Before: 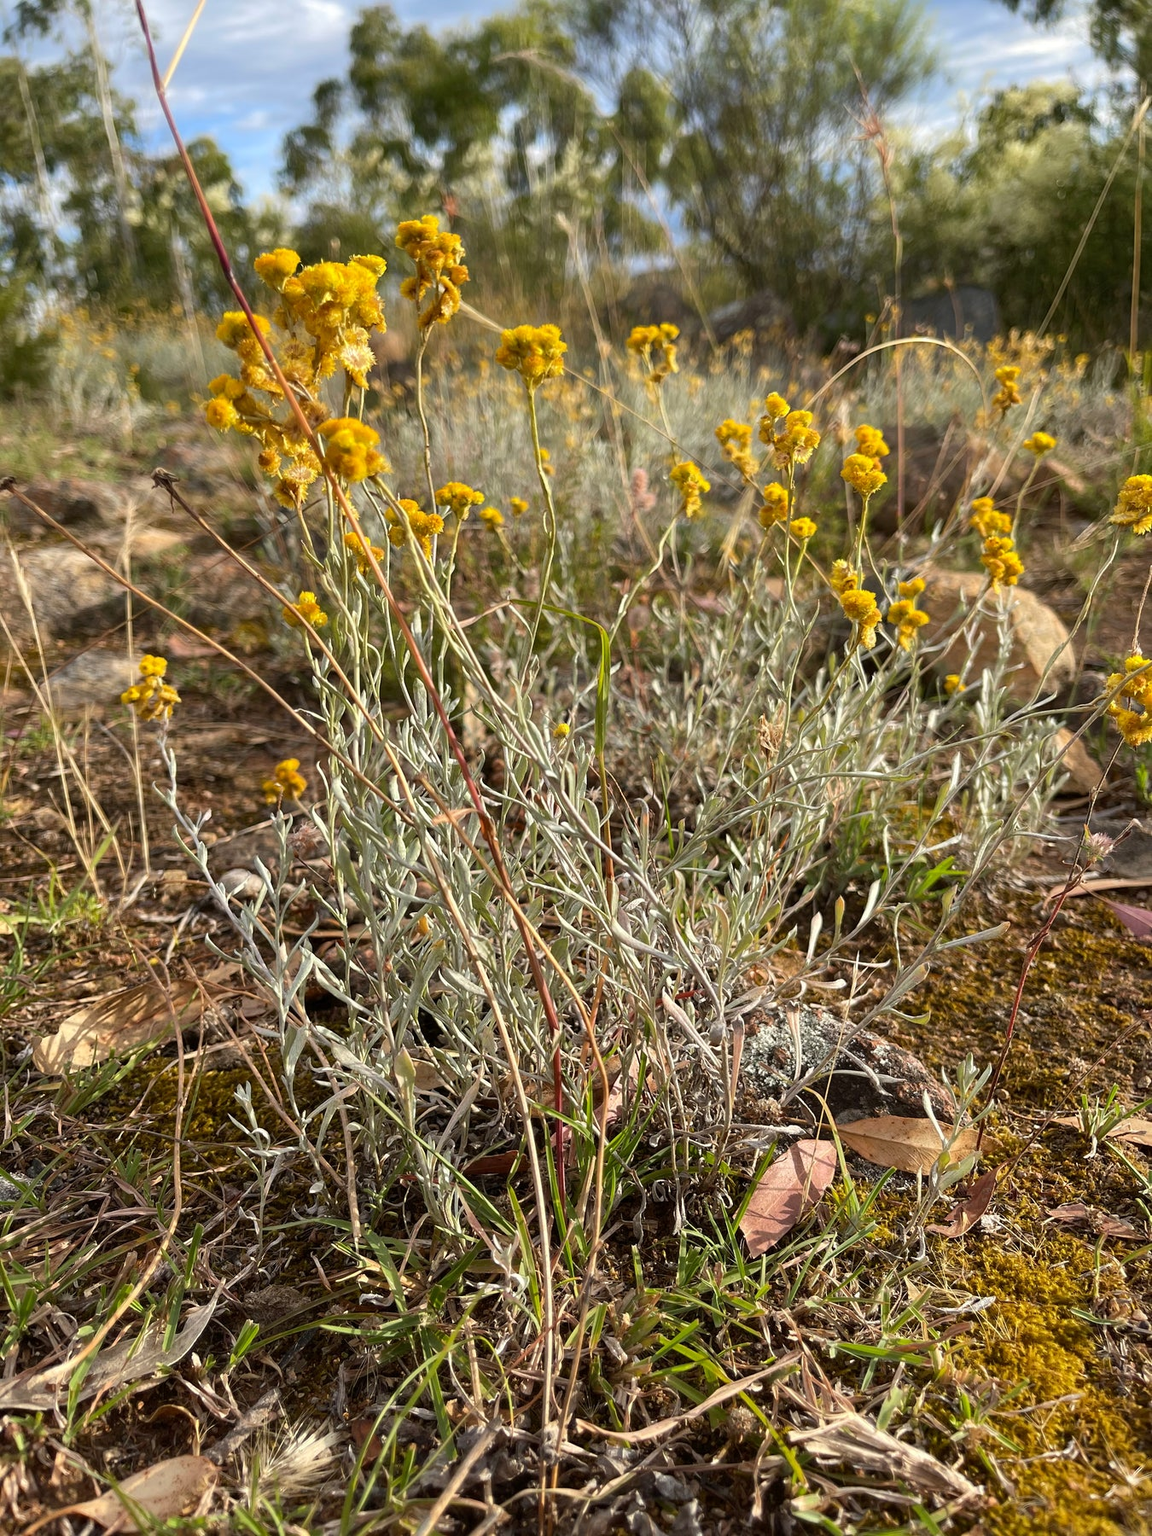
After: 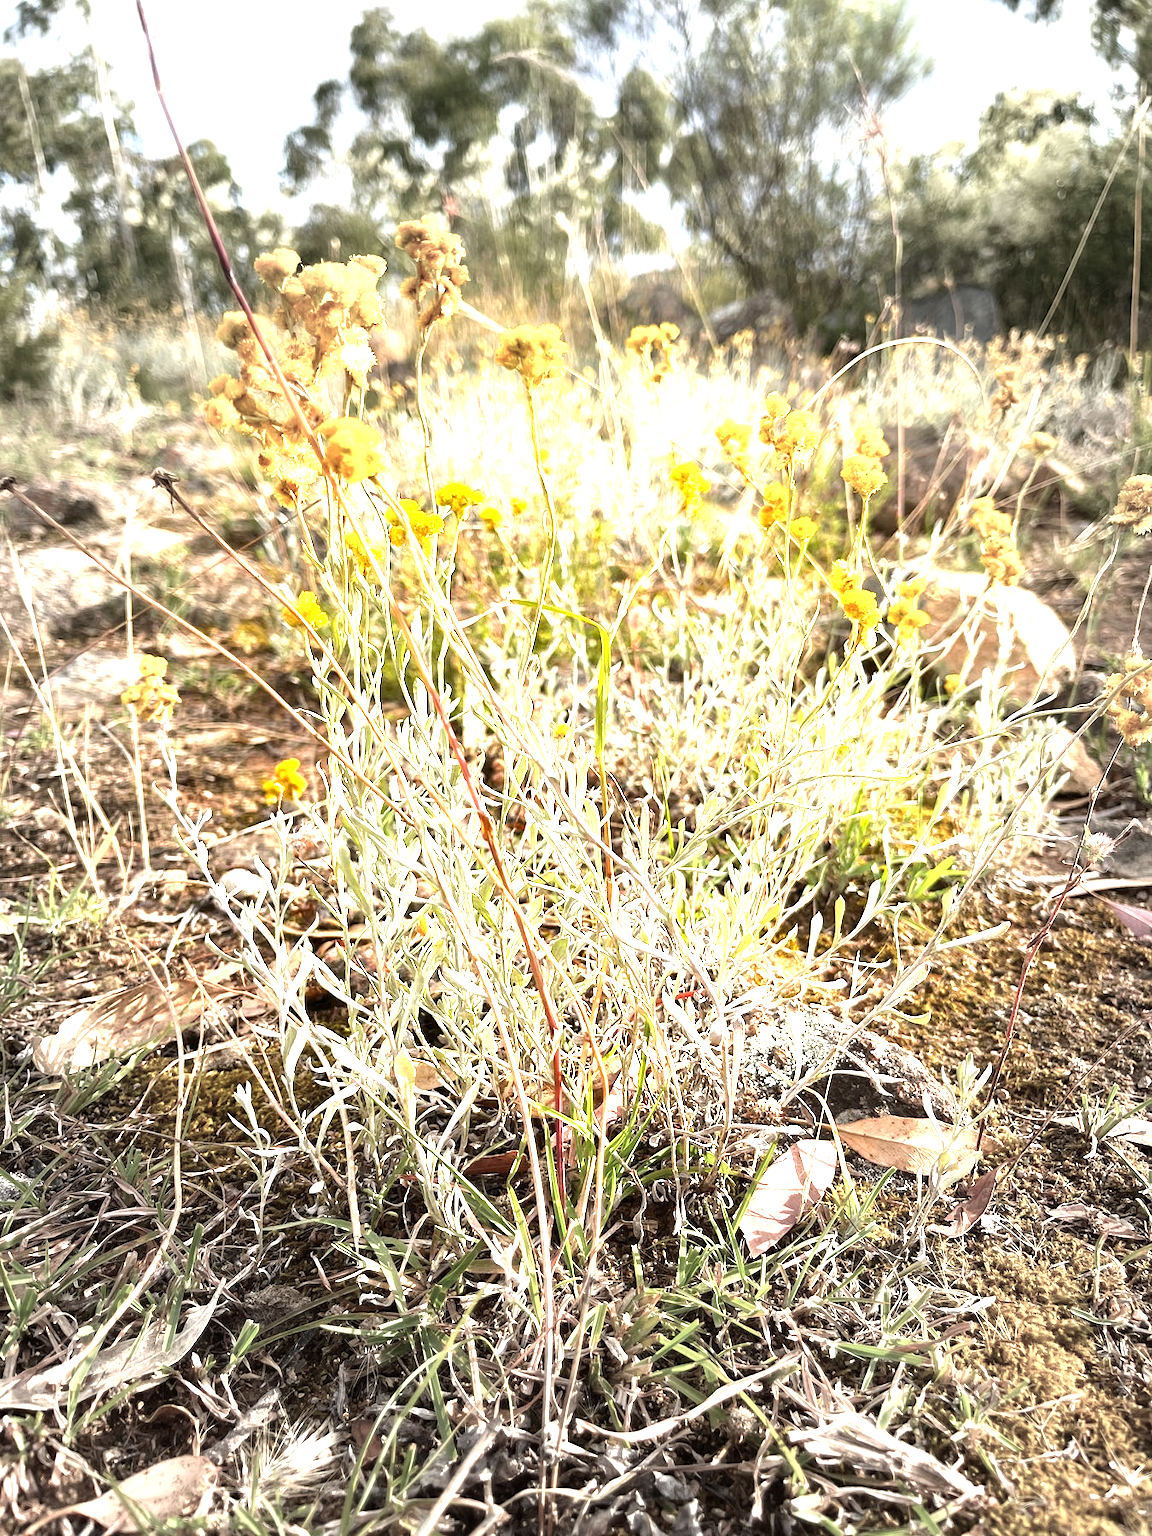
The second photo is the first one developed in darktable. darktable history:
vignetting: fall-off start 40%, fall-off radius 40%
exposure: exposure 2.04 EV, compensate highlight preservation false
tone equalizer: -8 EV -0.417 EV, -7 EV -0.389 EV, -6 EV -0.333 EV, -5 EV -0.222 EV, -3 EV 0.222 EV, -2 EV 0.333 EV, -1 EV 0.389 EV, +0 EV 0.417 EV, edges refinement/feathering 500, mask exposure compensation -1.57 EV, preserve details no
